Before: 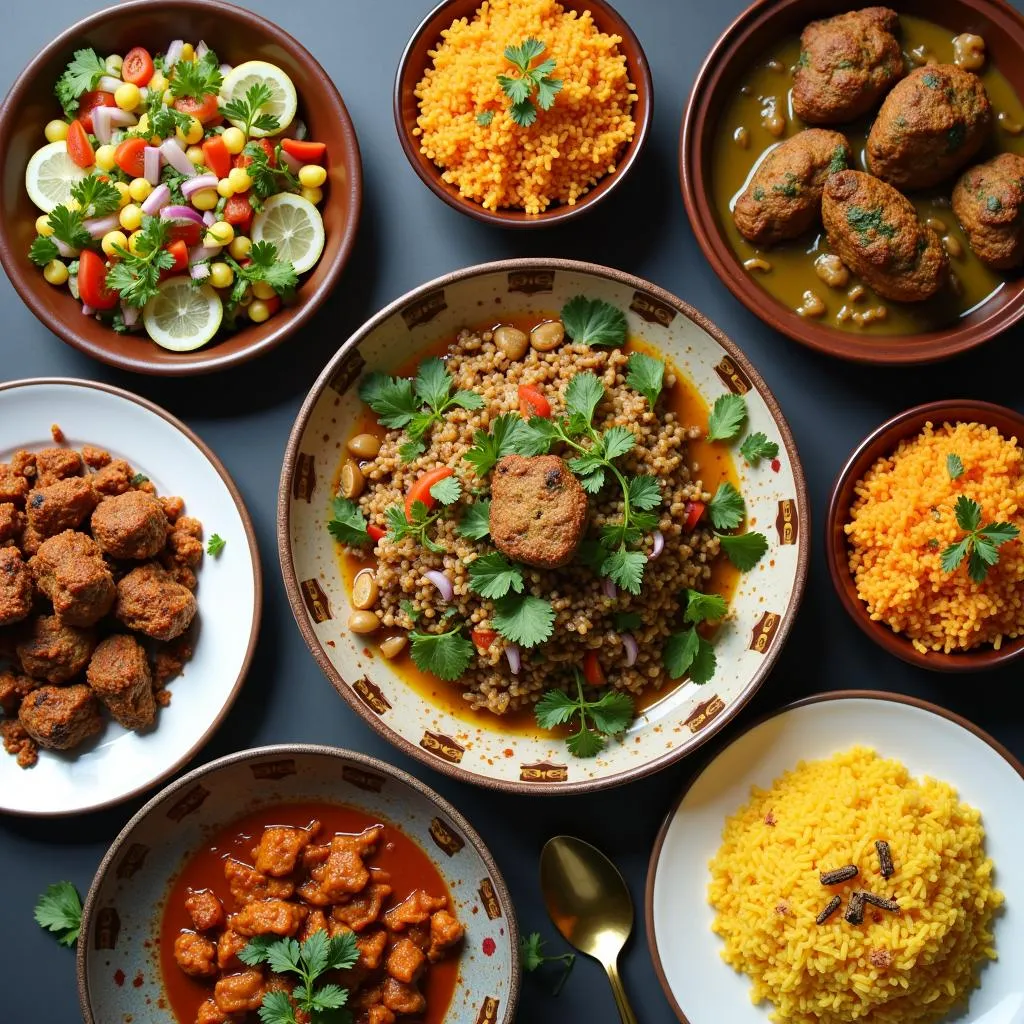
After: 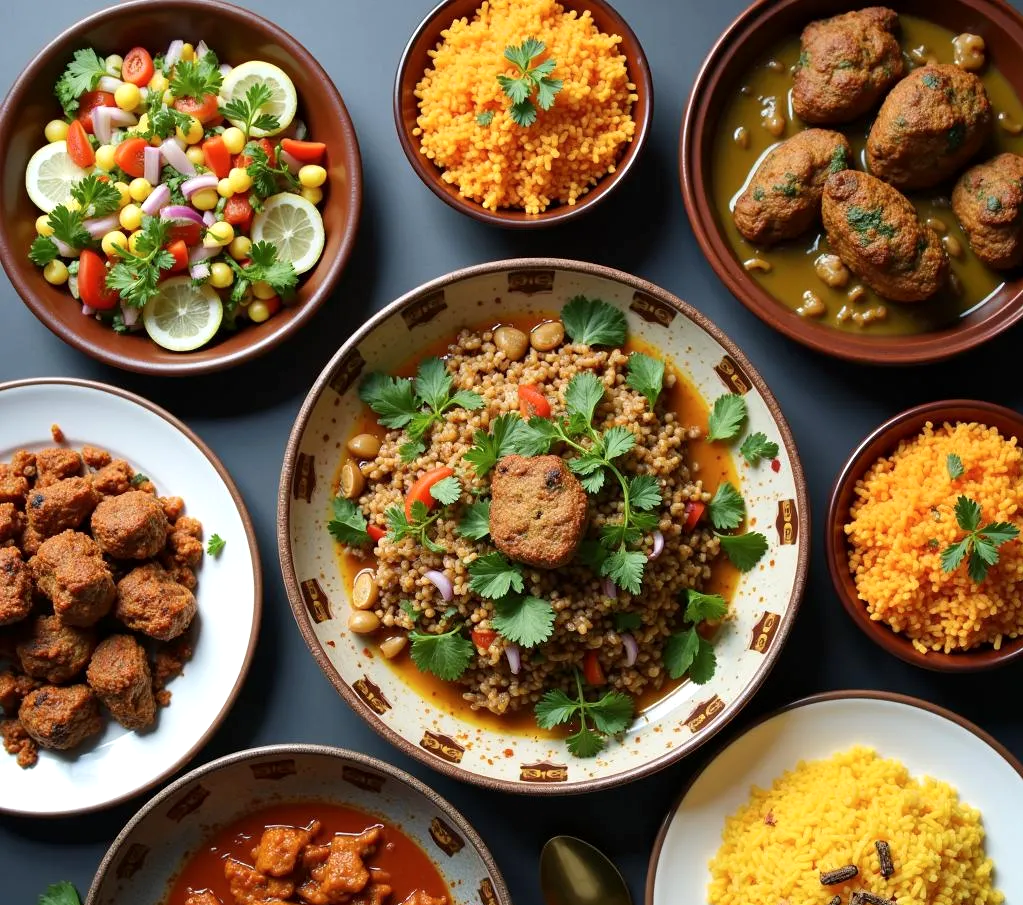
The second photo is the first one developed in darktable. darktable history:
crop and rotate: top 0%, bottom 11.54%
exposure: black level correction 0.001, exposure 0.142 EV, compensate highlight preservation false
contrast brightness saturation: saturation -0.051
